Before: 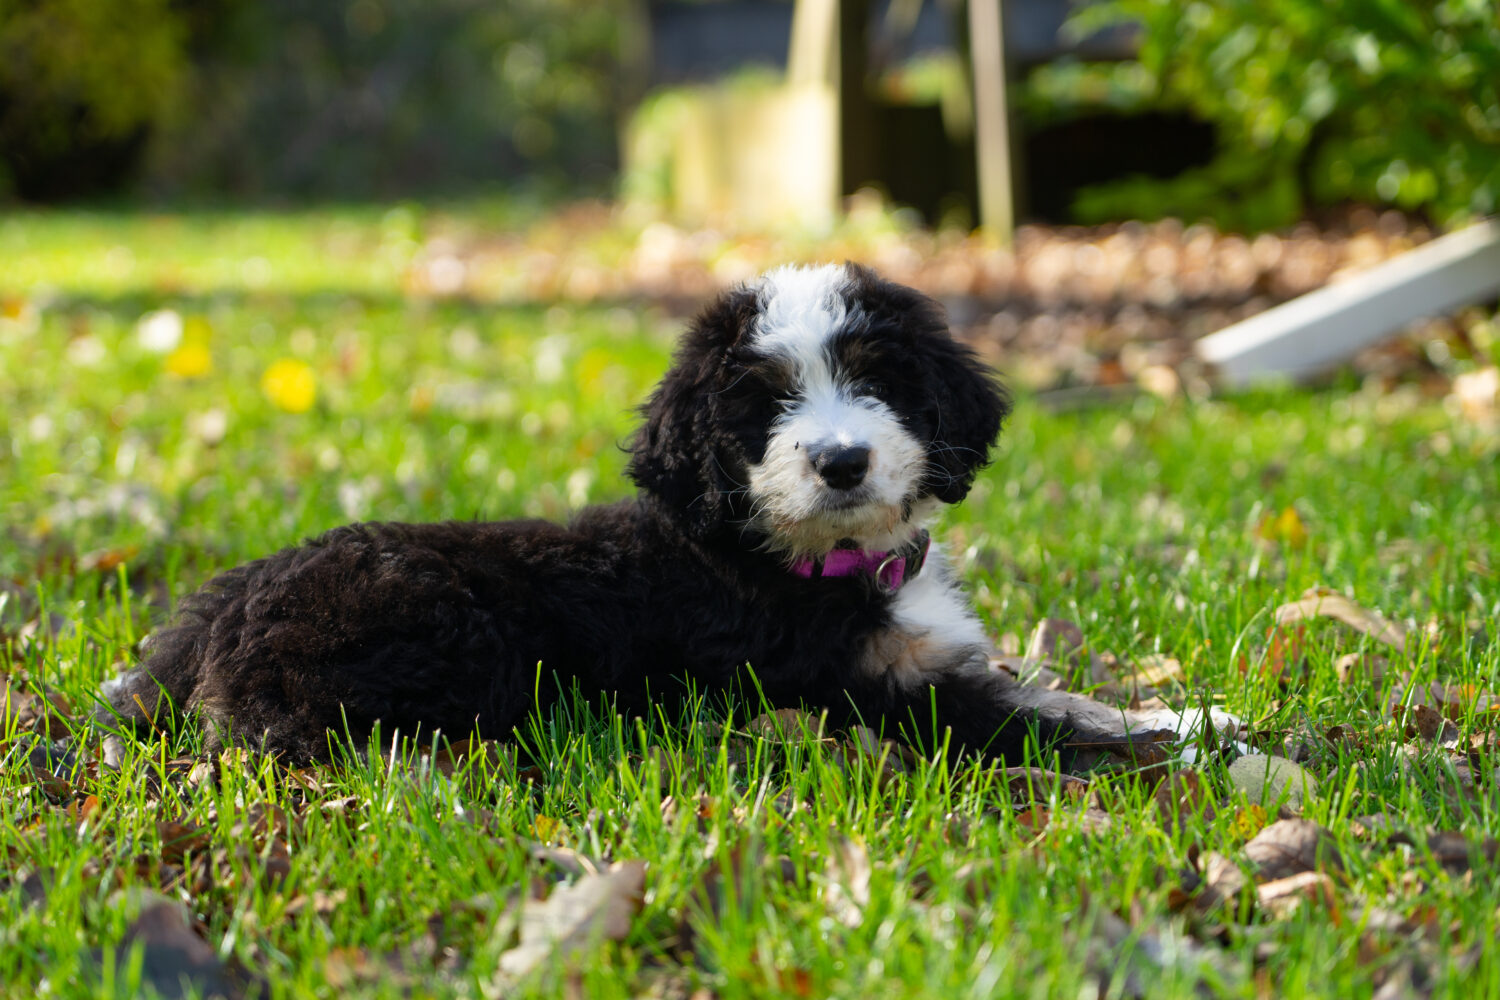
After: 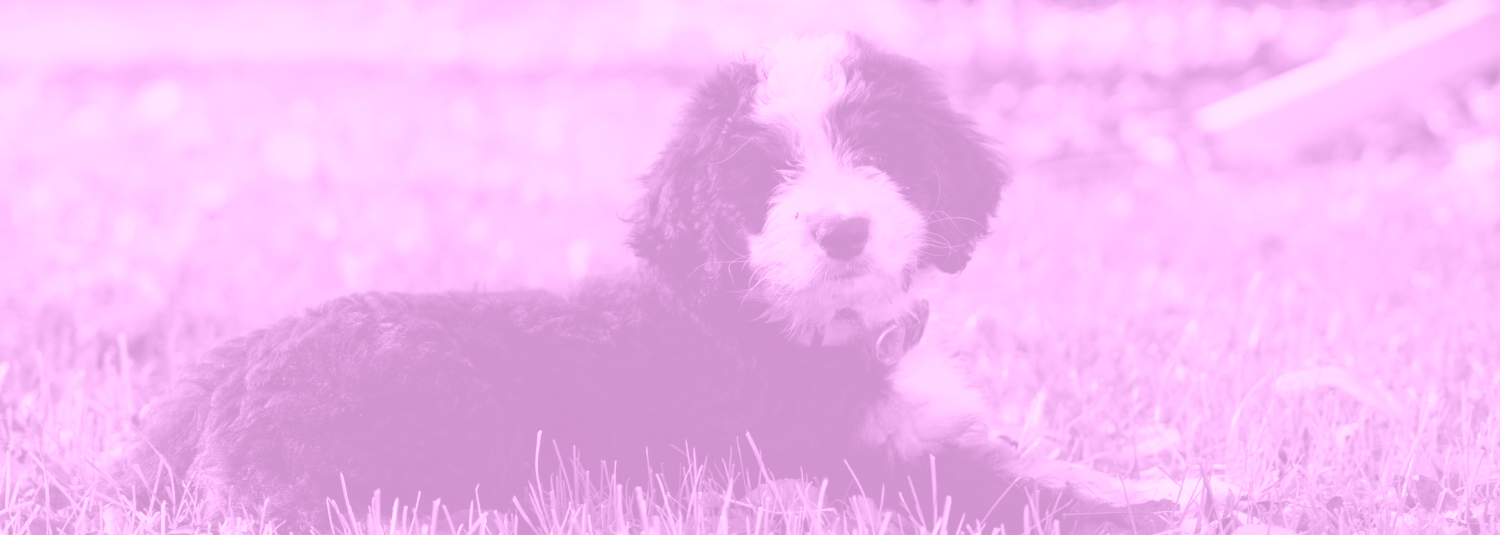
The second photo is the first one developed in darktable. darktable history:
colorize: hue 331.2°, saturation 75%, source mix 30.28%, lightness 70.52%, version 1
crop and rotate: top 23.043%, bottom 23.437%
